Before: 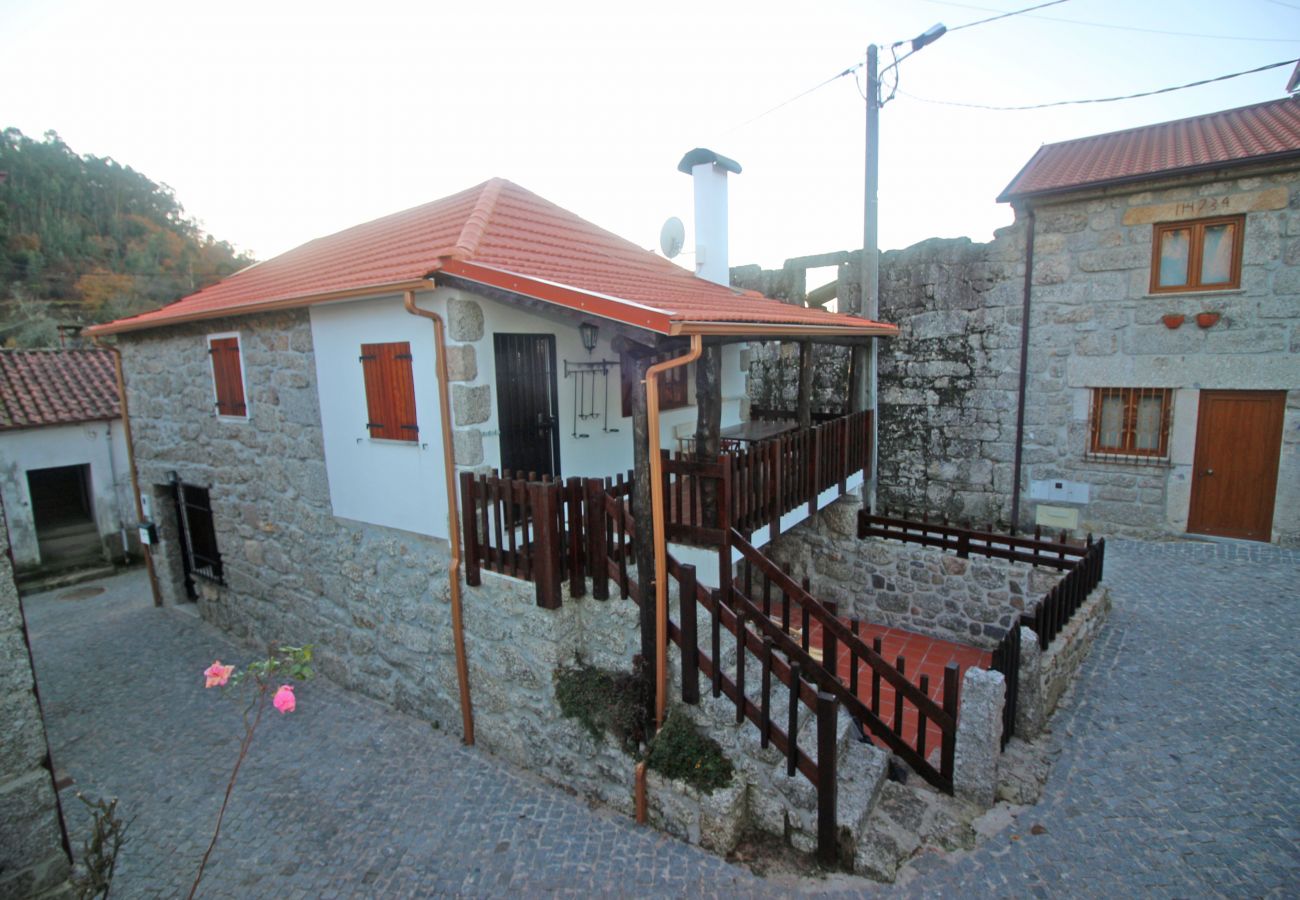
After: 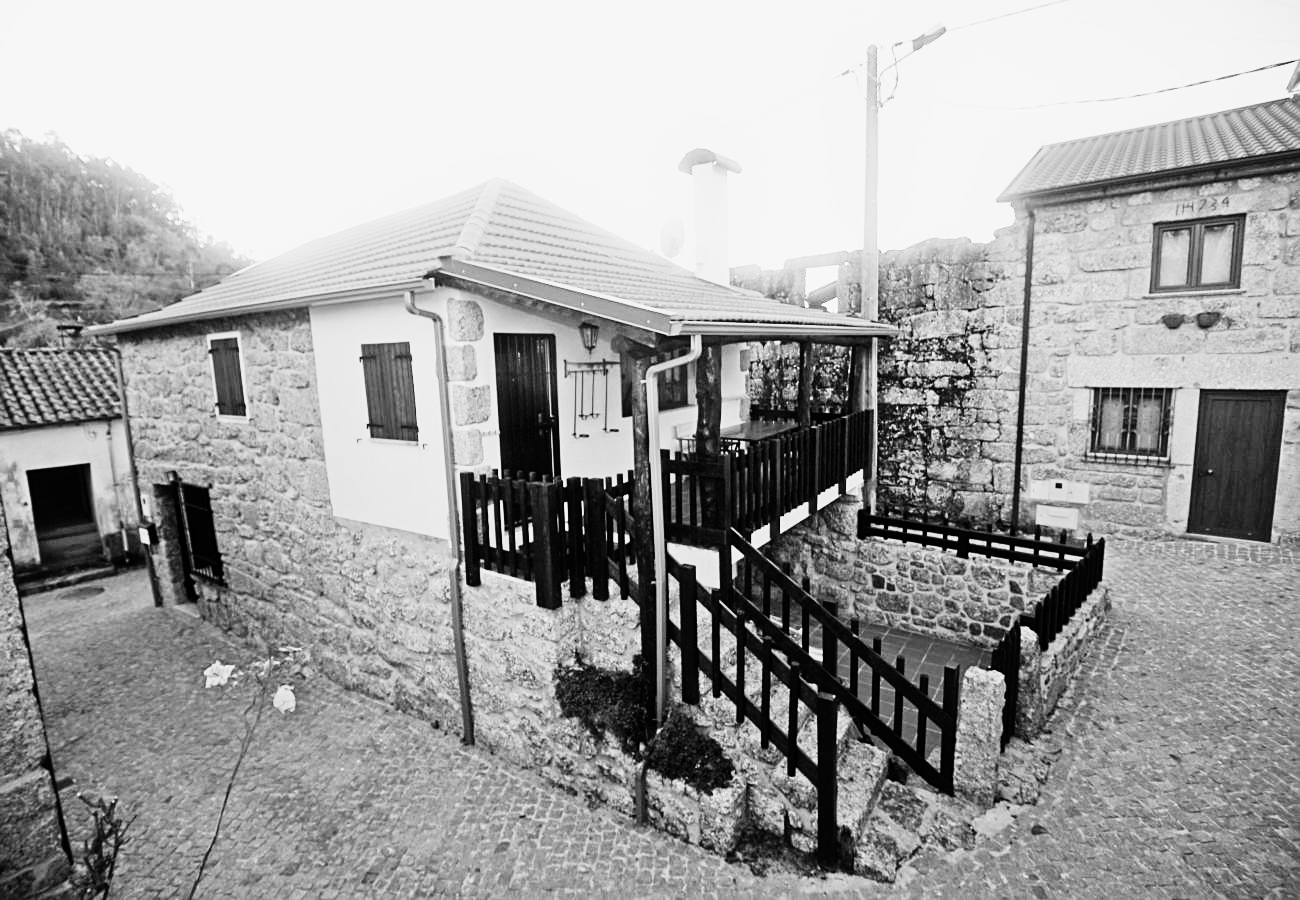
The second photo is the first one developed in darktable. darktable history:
sharpen: on, module defaults
monochrome: a -35.87, b 49.73, size 1.7
rgb curve: curves: ch0 [(0, 0) (0.21, 0.15) (0.24, 0.21) (0.5, 0.75) (0.75, 0.96) (0.89, 0.99) (1, 1)]; ch1 [(0, 0.02) (0.21, 0.13) (0.25, 0.2) (0.5, 0.67) (0.75, 0.9) (0.89, 0.97) (1, 1)]; ch2 [(0, 0.02) (0.21, 0.13) (0.25, 0.2) (0.5, 0.67) (0.75, 0.9) (0.89, 0.97) (1, 1)], compensate middle gray true
white balance: red 0.988, blue 1.017
